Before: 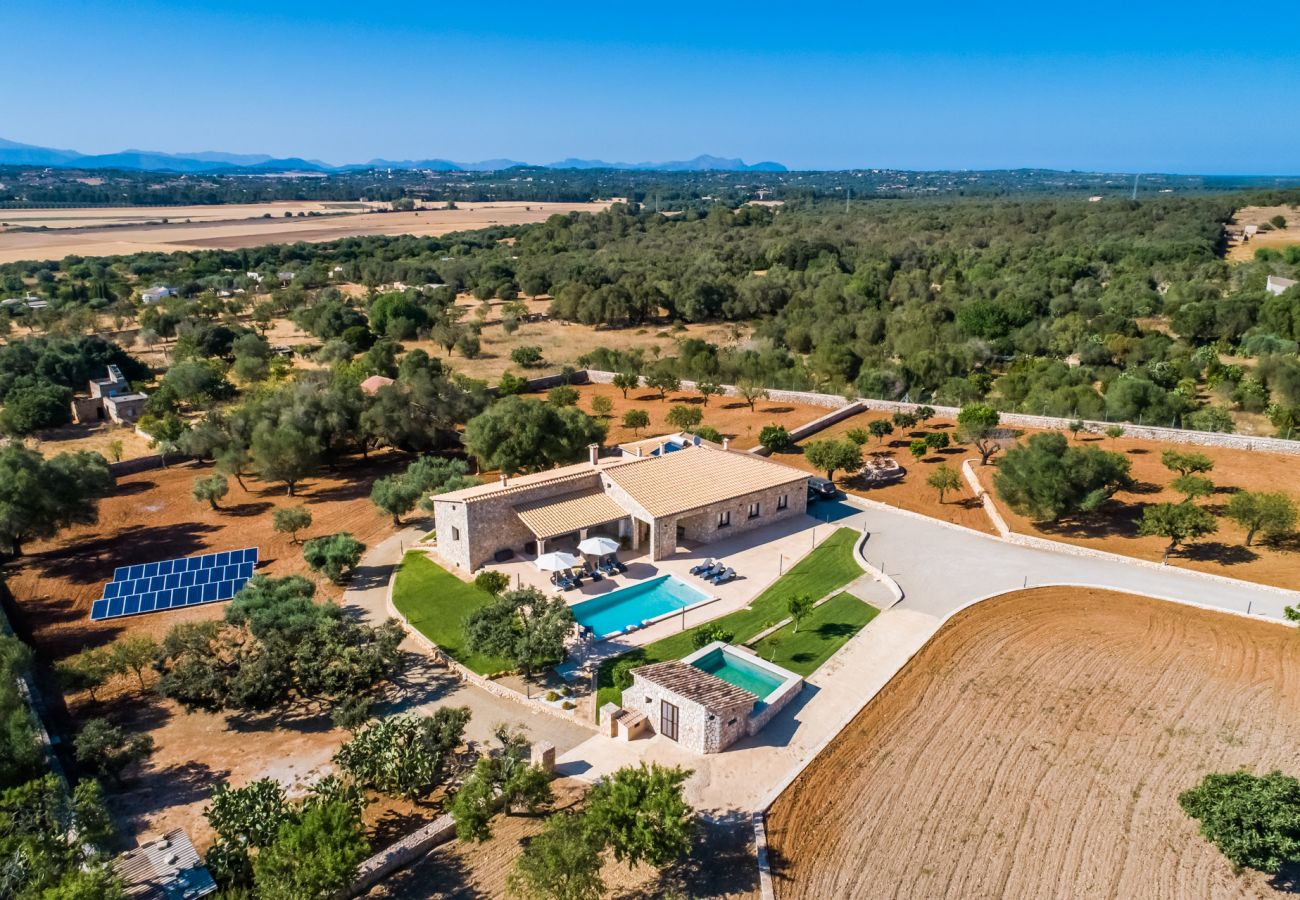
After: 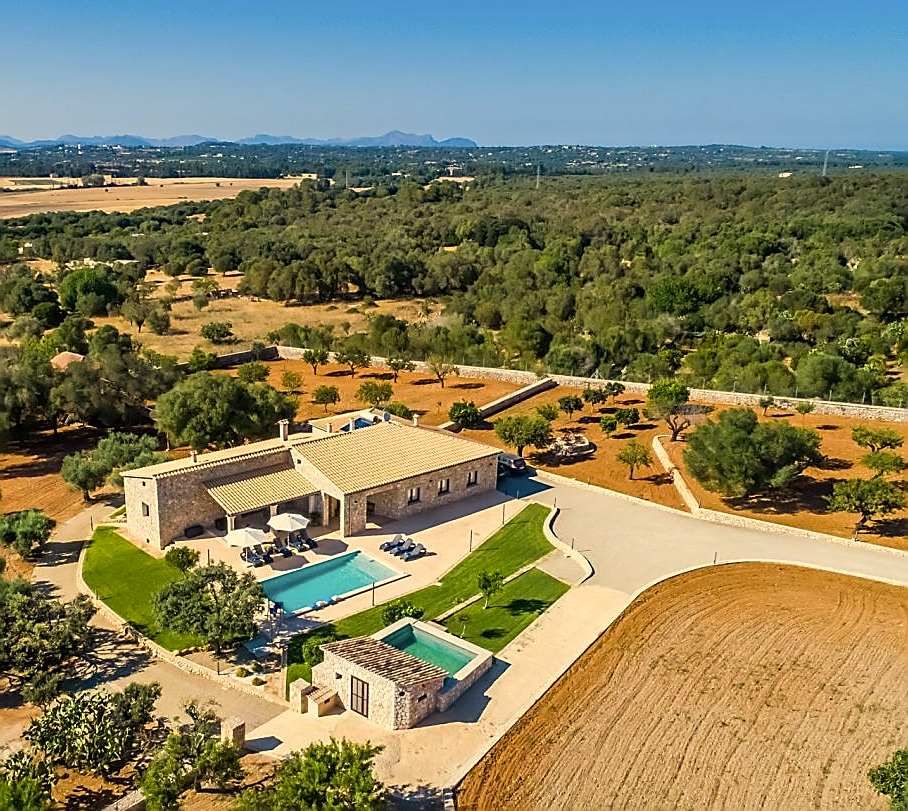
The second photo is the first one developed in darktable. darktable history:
color correction: highlights a* 2.32, highlights b* 23.31
sharpen: radius 1.373, amount 1.251, threshold 0.709
crop and rotate: left 23.913%, top 2.752%, right 6.227%, bottom 7.068%
